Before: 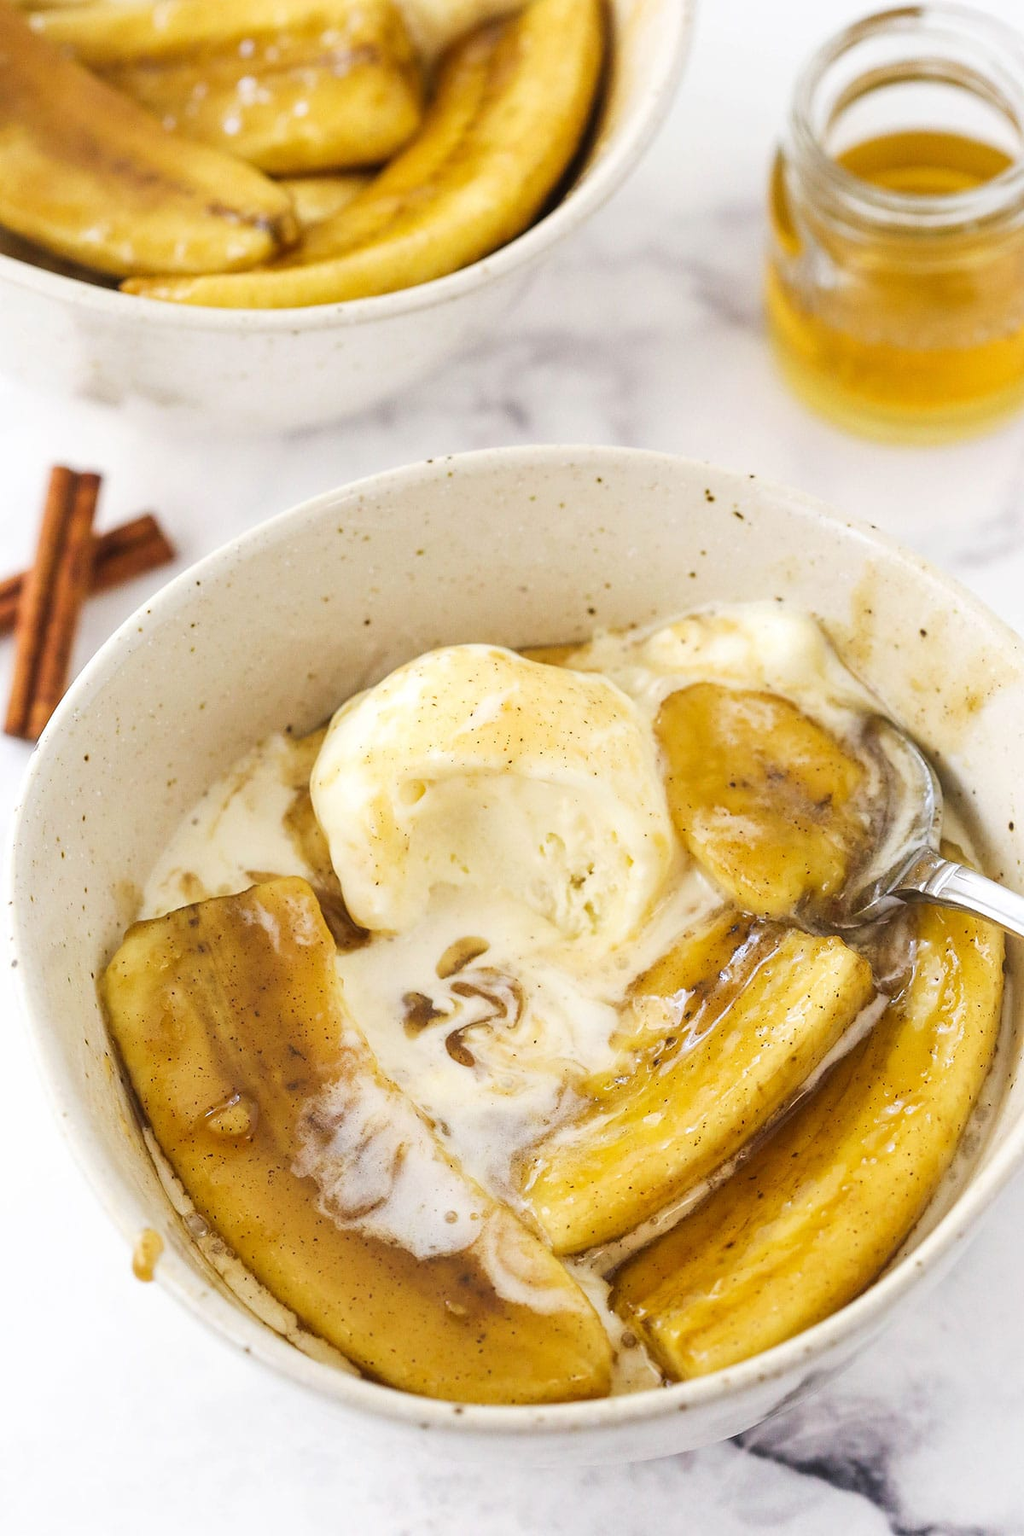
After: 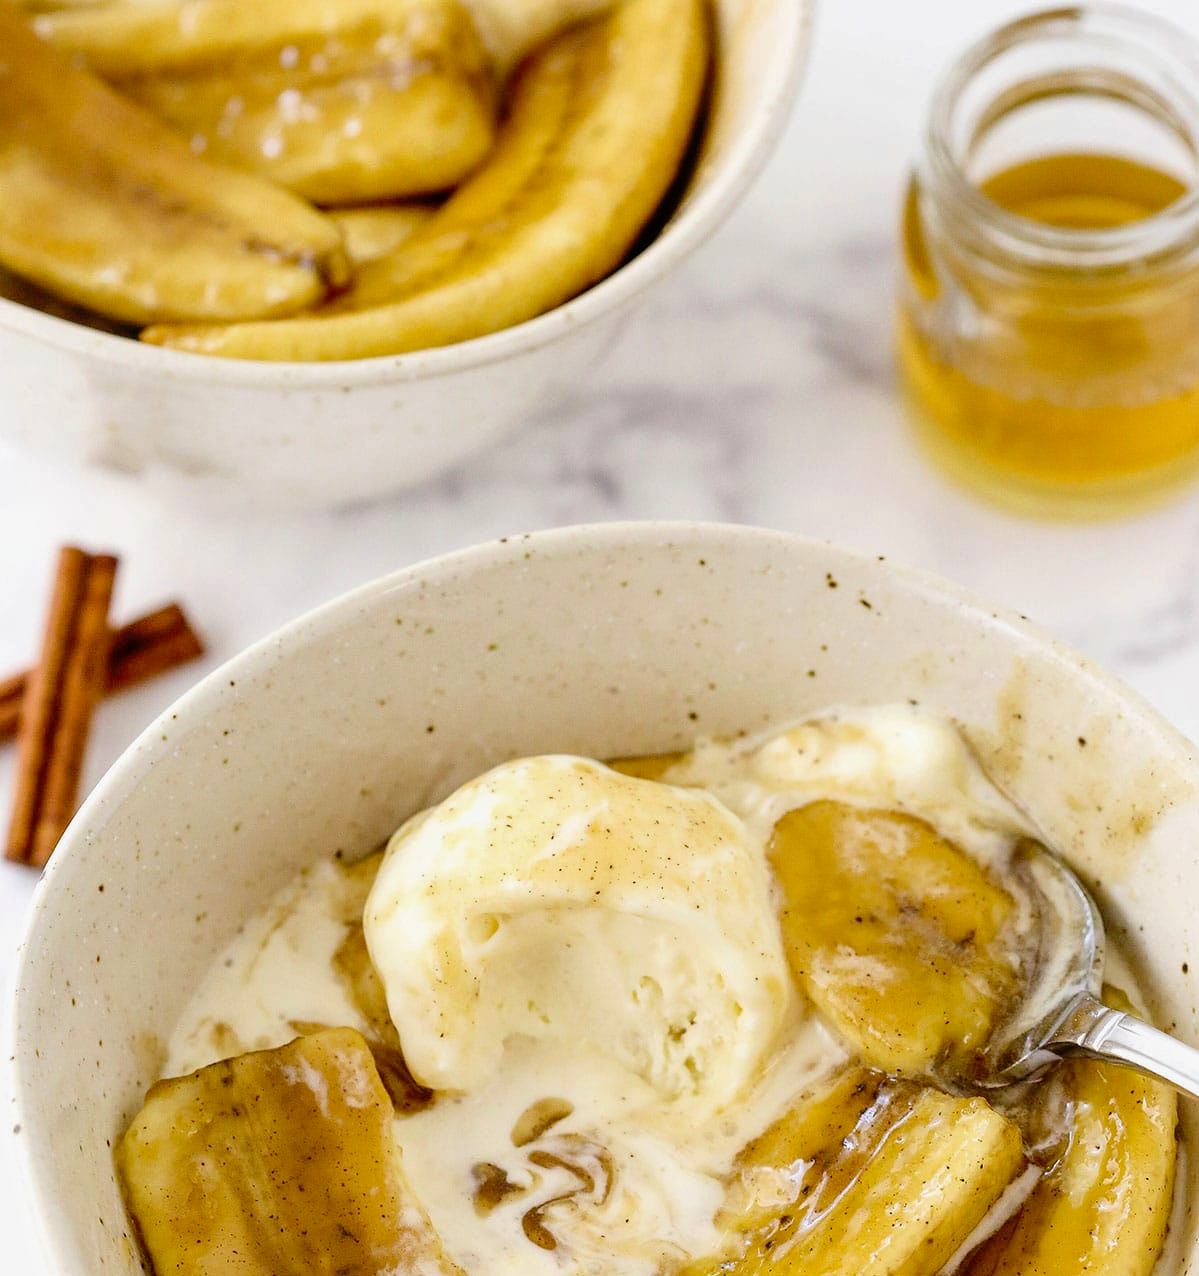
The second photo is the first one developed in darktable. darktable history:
crop: right 0%, bottom 29.111%
tone curve: curves: ch0 [(0, 0.013) (0.181, 0.074) (0.337, 0.304) (0.498, 0.485) (0.78, 0.742) (0.993, 0.954)]; ch1 [(0, 0) (0.294, 0.184) (0.359, 0.34) (0.362, 0.35) (0.43, 0.41) (0.469, 0.463) (0.495, 0.502) (0.54, 0.563) (0.612, 0.641) (1, 1)]; ch2 [(0, 0) (0.44, 0.437) (0.495, 0.502) (0.524, 0.534) (0.557, 0.56) (0.634, 0.654) (0.728, 0.722) (1, 1)], preserve colors none
velvia: strength 14.5%
local contrast: highlights 106%, shadows 100%, detail 119%, midtone range 0.2
